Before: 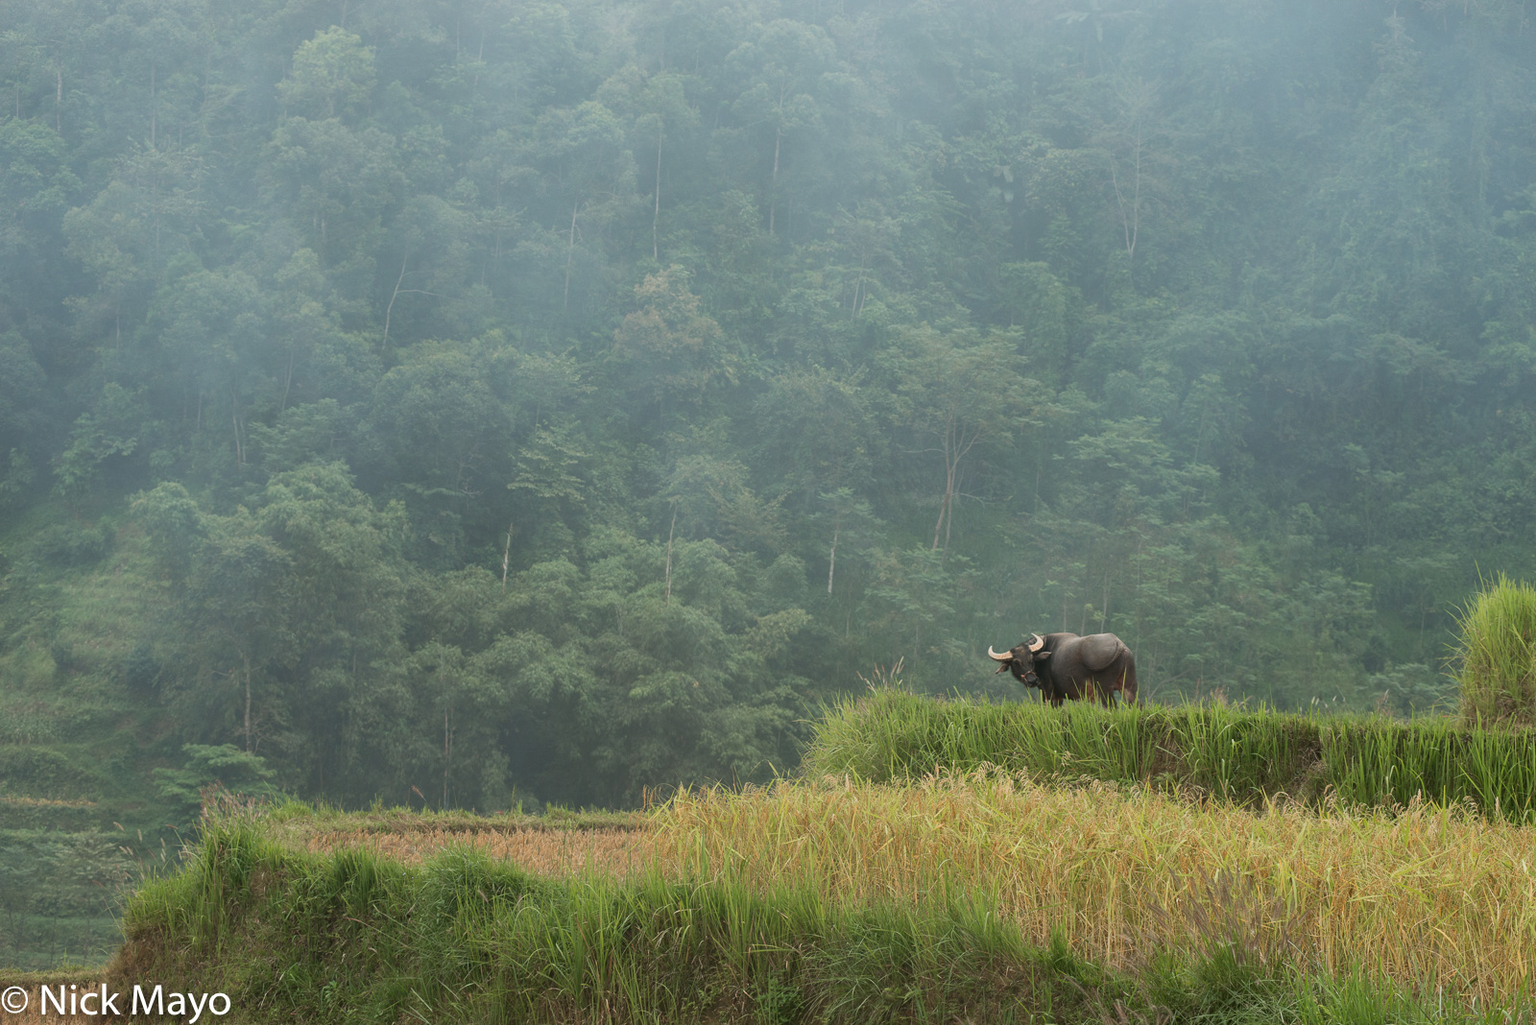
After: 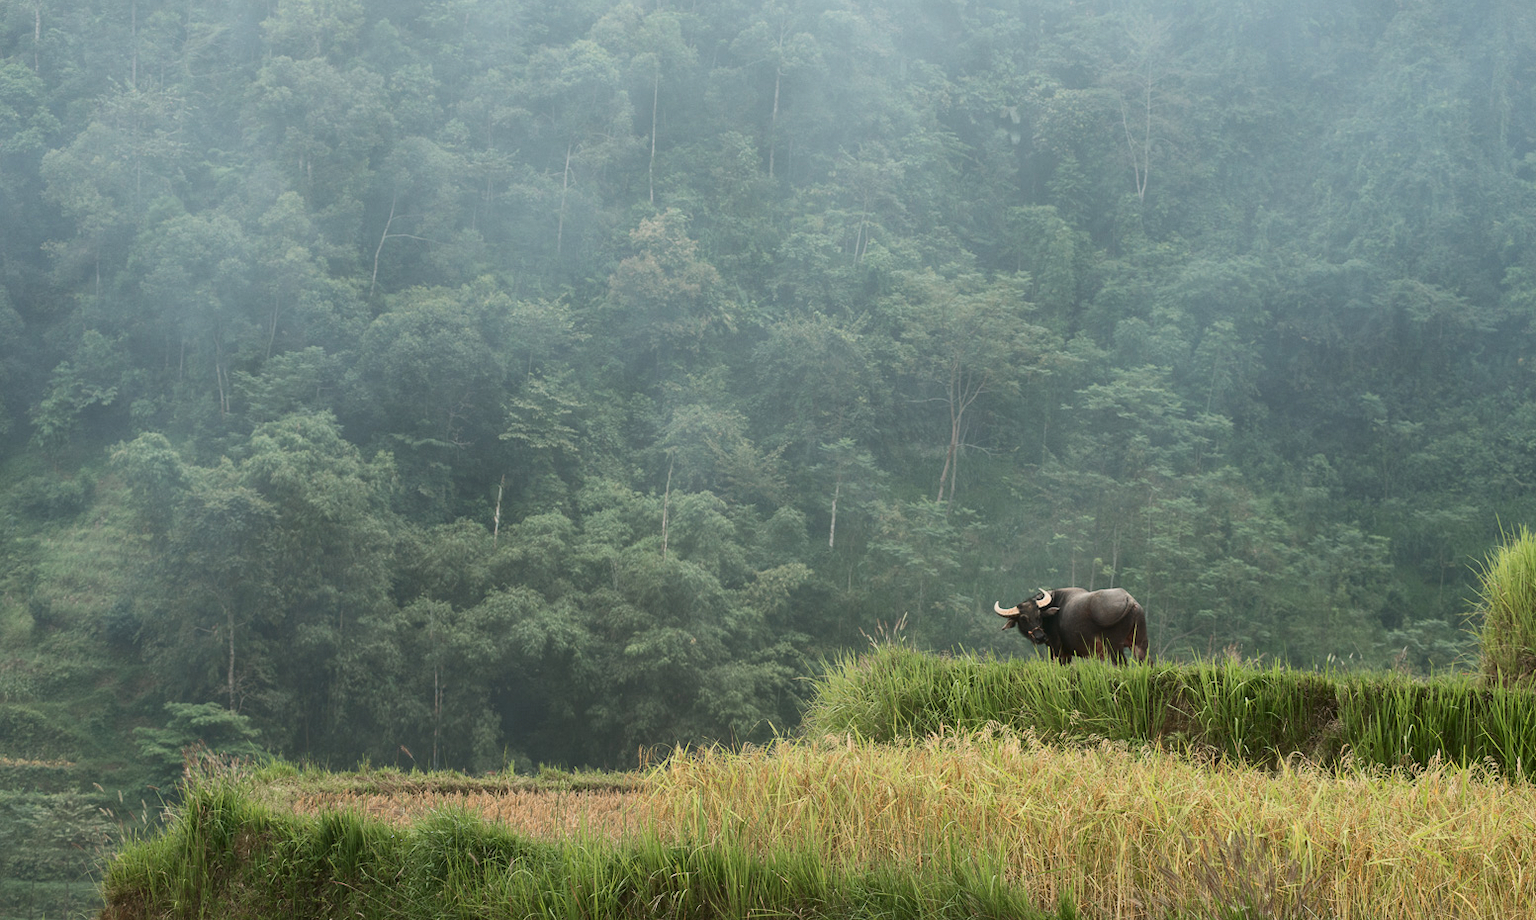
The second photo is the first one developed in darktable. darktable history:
crop: left 1.507%, top 6.147%, right 1.379%, bottom 6.637%
contrast brightness saturation: contrast 0.22
